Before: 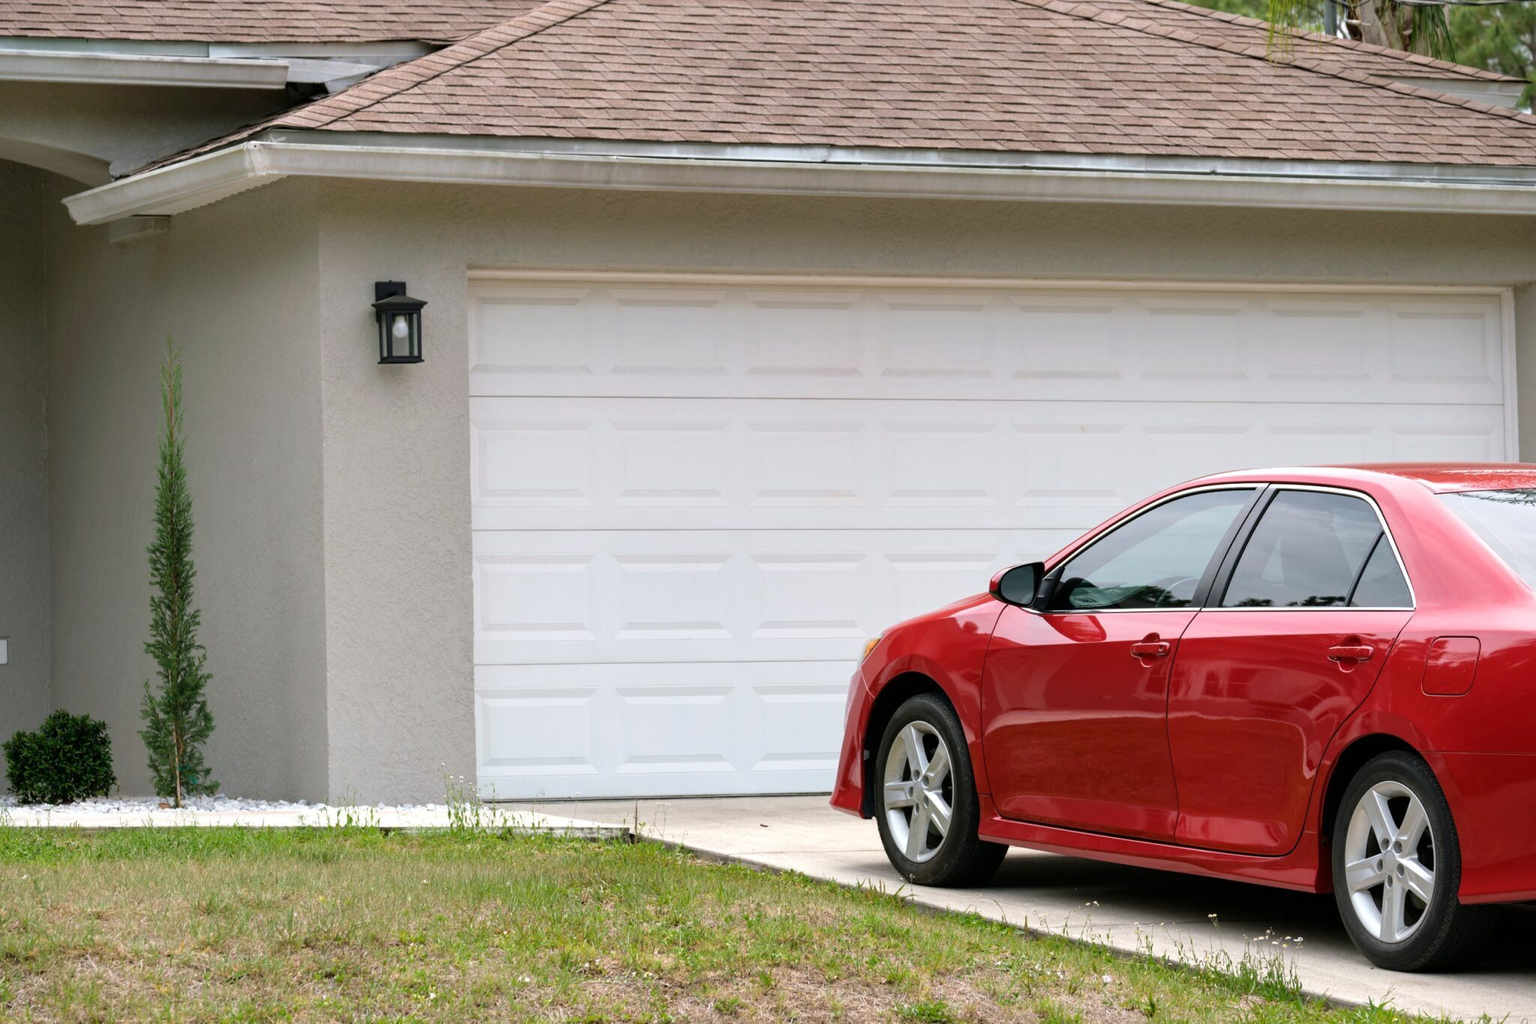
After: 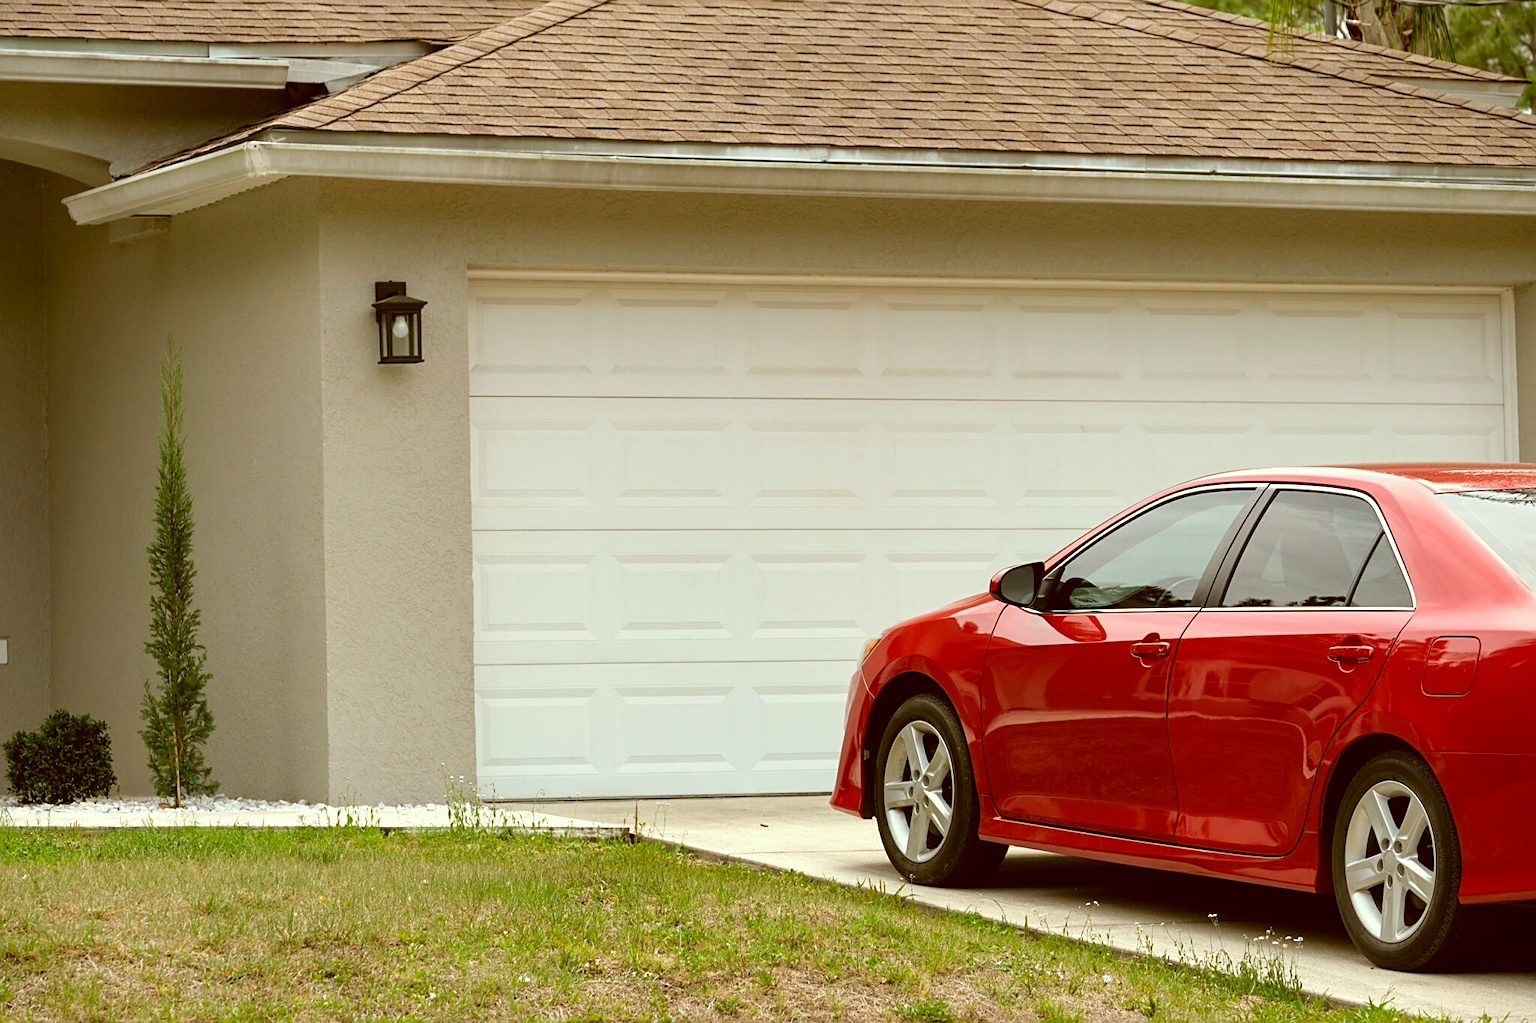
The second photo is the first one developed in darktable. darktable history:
color correction: highlights a* -5.94, highlights b* 9.48, shadows a* 10.12, shadows b* 23.94
sharpen: on, module defaults
